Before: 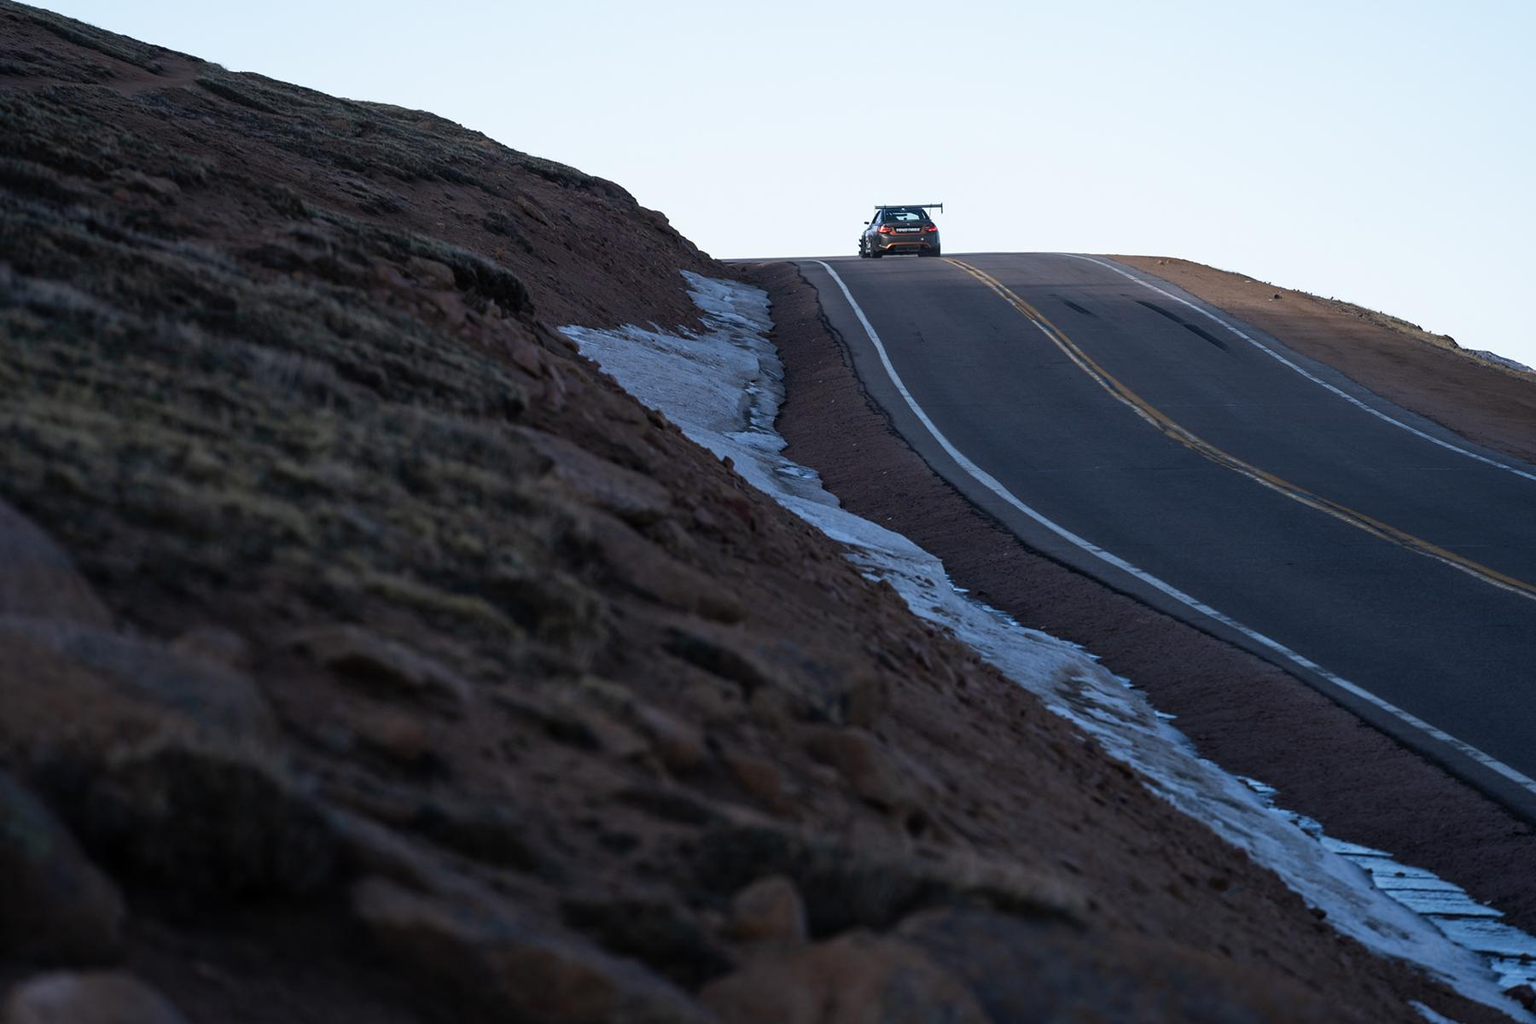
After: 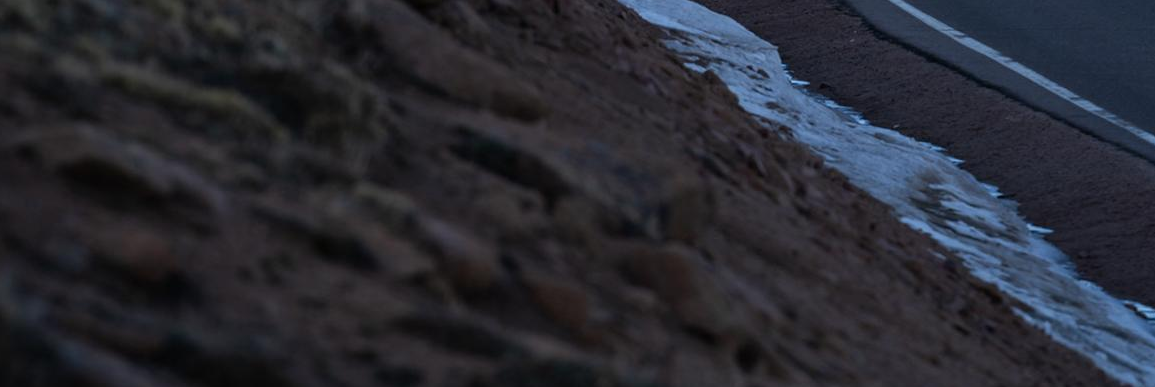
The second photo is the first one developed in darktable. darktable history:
crop: left 18.138%, top 50.802%, right 17.651%, bottom 16.88%
